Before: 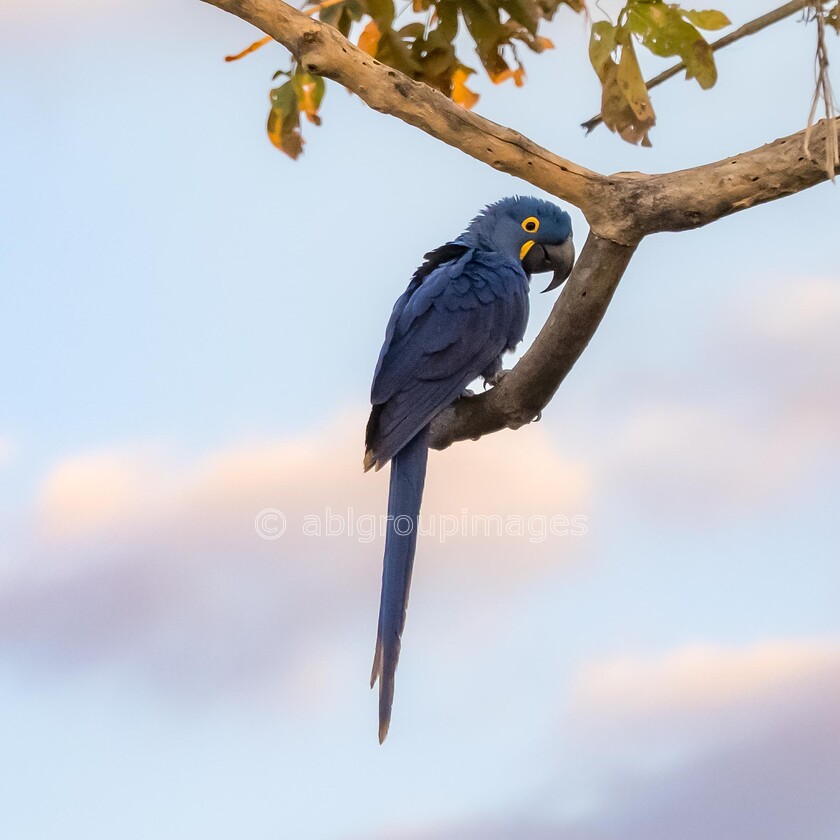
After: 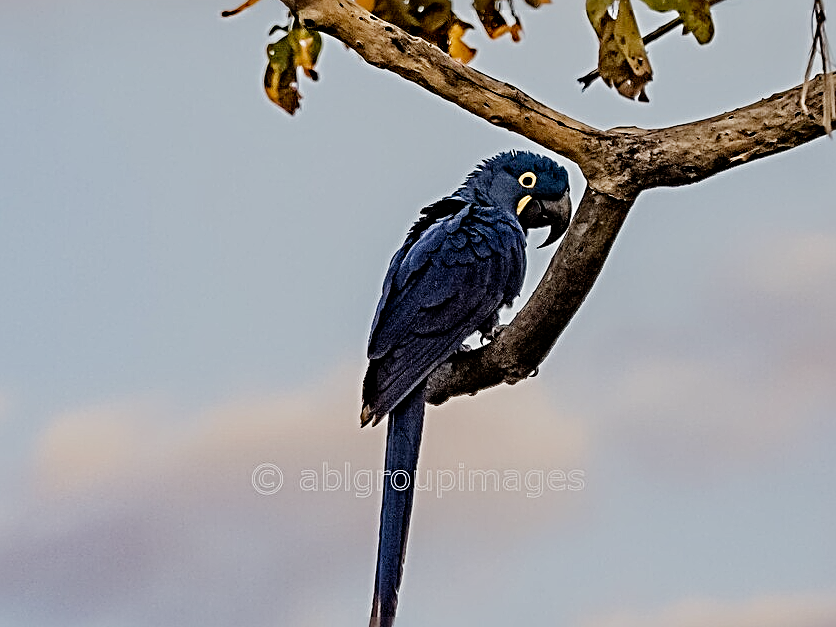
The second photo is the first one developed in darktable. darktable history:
filmic rgb: middle gray luminance 29%, black relative exposure -10.3 EV, white relative exposure 5.5 EV, threshold 6 EV, target black luminance 0%, hardness 3.95, latitude 2.04%, contrast 1.132, highlights saturation mix 5%, shadows ↔ highlights balance 15.11%, add noise in highlights 0, preserve chrominance no, color science v3 (2019), use custom middle-gray values true, iterations of high-quality reconstruction 0, contrast in highlights soft, enable highlight reconstruction true
sharpen: radius 3.69, amount 0.928
contrast equalizer: octaves 7, y [[0.5, 0.542, 0.583, 0.625, 0.667, 0.708], [0.5 ×6], [0.5 ×6], [0 ×6], [0 ×6]]
crop: left 0.387%, top 5.469%, bottom 19.809%
